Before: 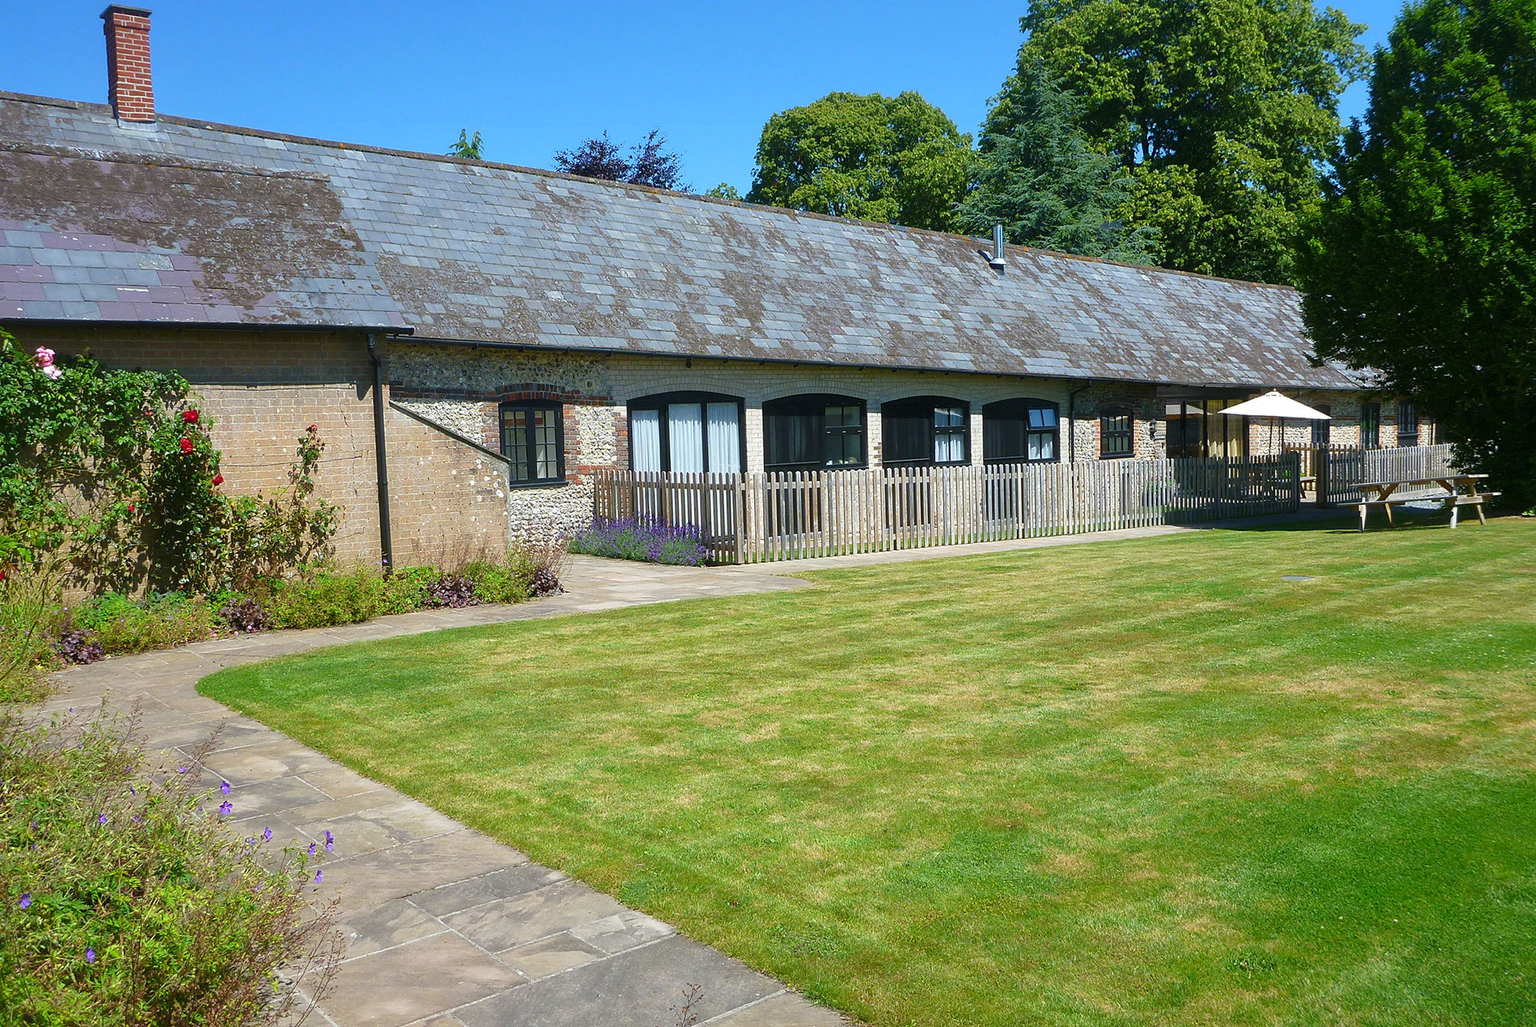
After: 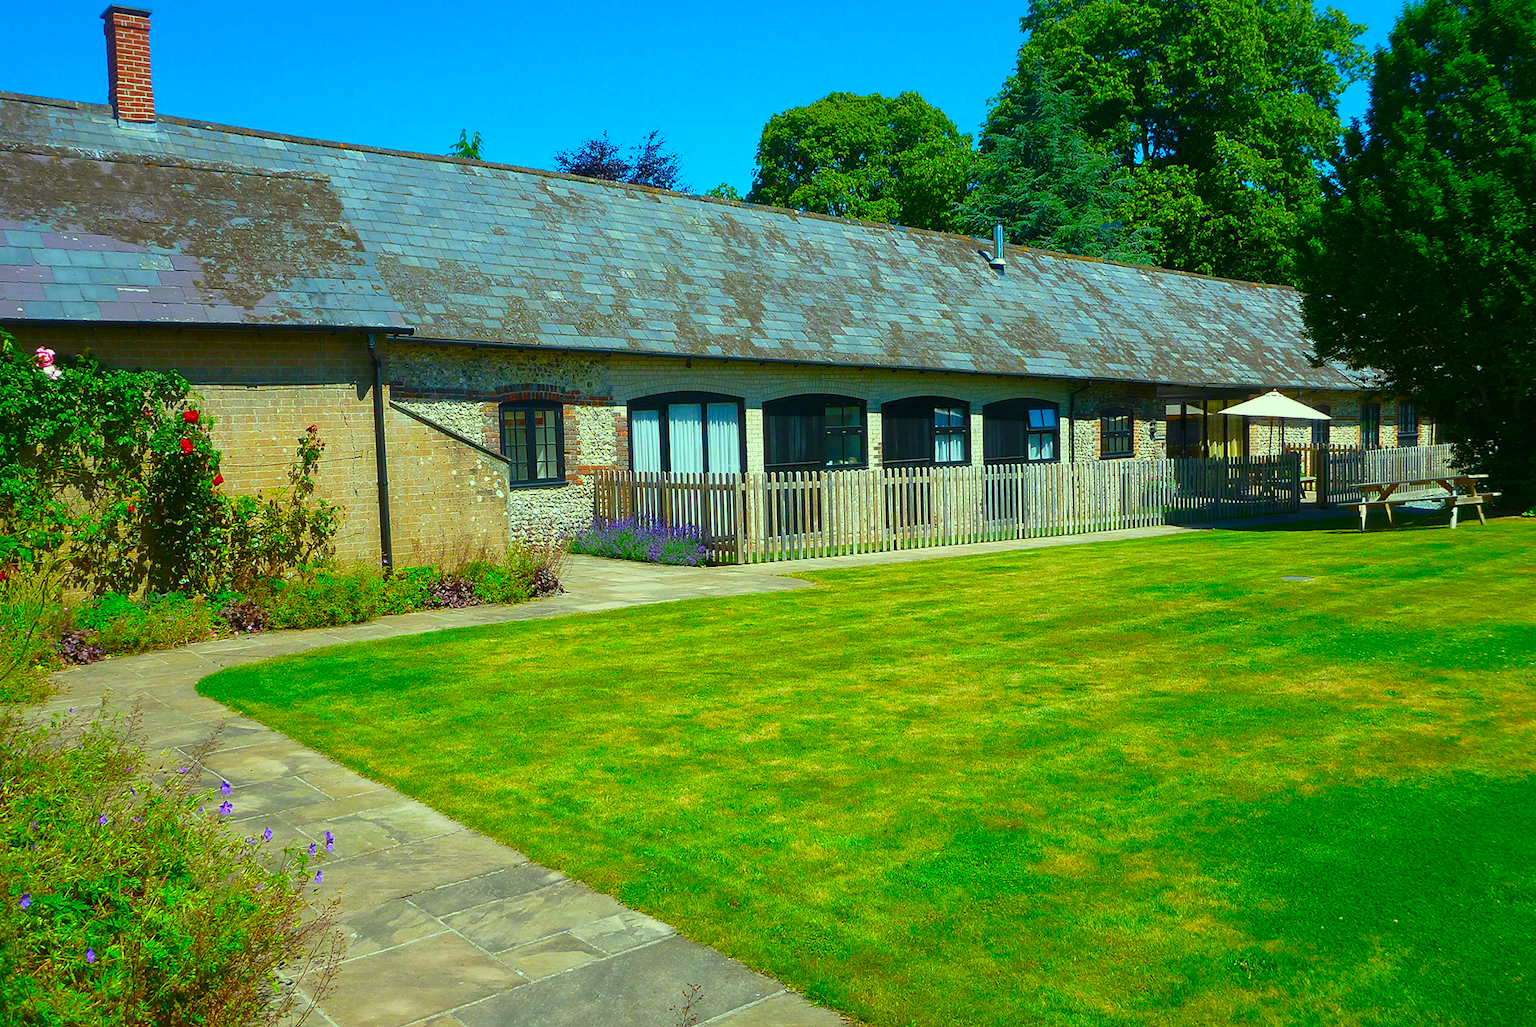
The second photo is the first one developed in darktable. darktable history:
color correction: highlights a* -10.77, highlights b* 9.8, saturation 1.72
base curve: curves: ch0 [(0, 0) (0.303, 0.277) (1, 1)]
